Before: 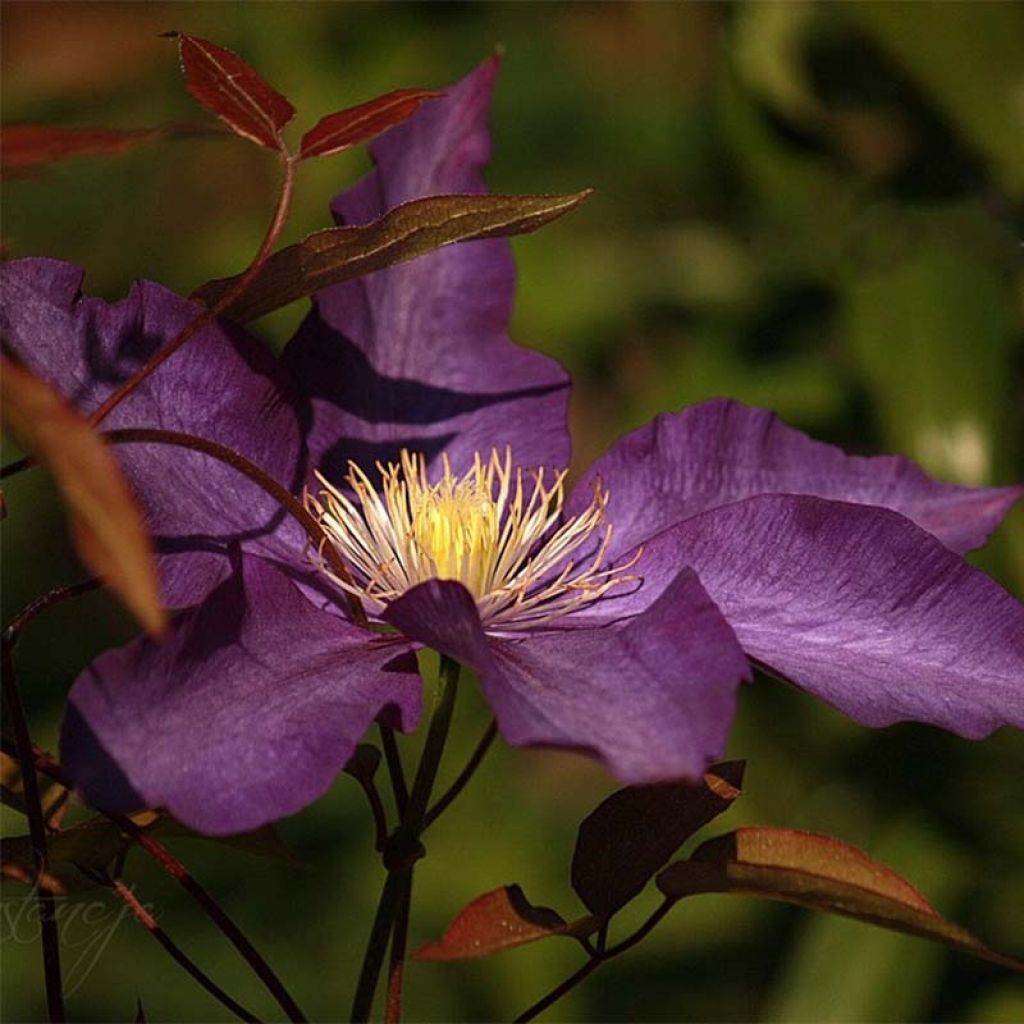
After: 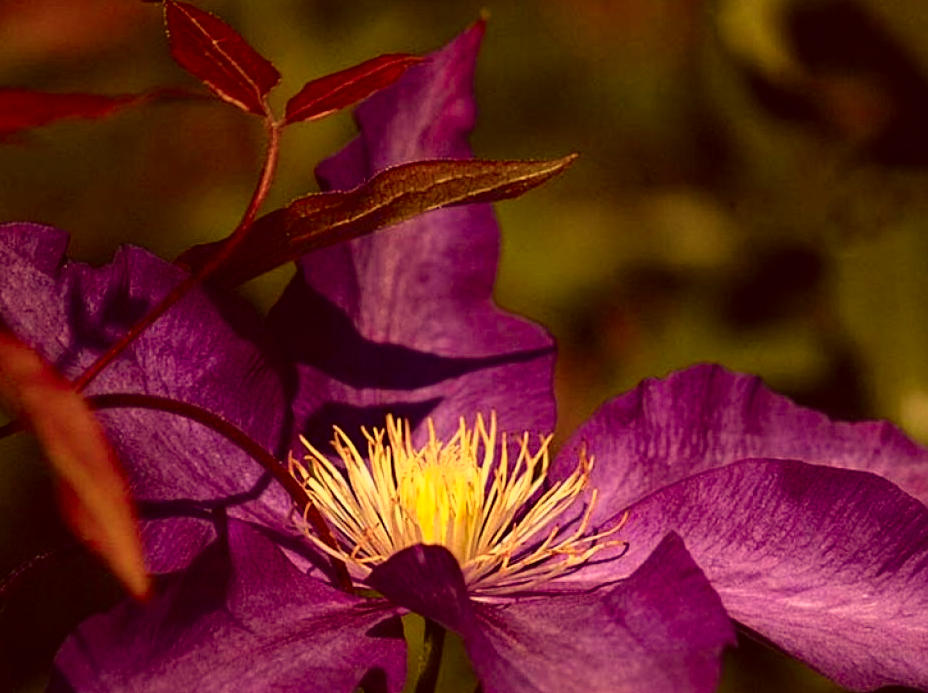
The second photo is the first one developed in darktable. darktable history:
crop: left 1.509%, top 3.452%, right 7.696%, bottom 28.452%
tone curve: curves: ch0 [(0, 0) (0.105, 0.068) (0.195, 0.162) (0.283, 0.283) (0.384, 0.404) (0.485, 0.531) (0.638, 0.681) (0.795, 0.879) (1, 0.977)]; ch1 [(0, 0) (0.161, 0.092) (0.35, 0.33) (0.379, 0.401) (0.456, 0.469) (0.498, 0.503) (0.531, 0.537) (0.596, 0.621) (0.635, 0.671) (1, 1)]; ch2 [(0, 0) (0.371, 0.362) (0.437, 0.437) (0.483, 0.484) (0.53, 0.515) (0.56, 0.58) (0.622, 0.606) (1, 1)], color space Lab, independent channels, preserve colors none
color correction: highlights a* 10.12, highlights b* 39.04, shadows a* 14.62, shadows b* 3.37
